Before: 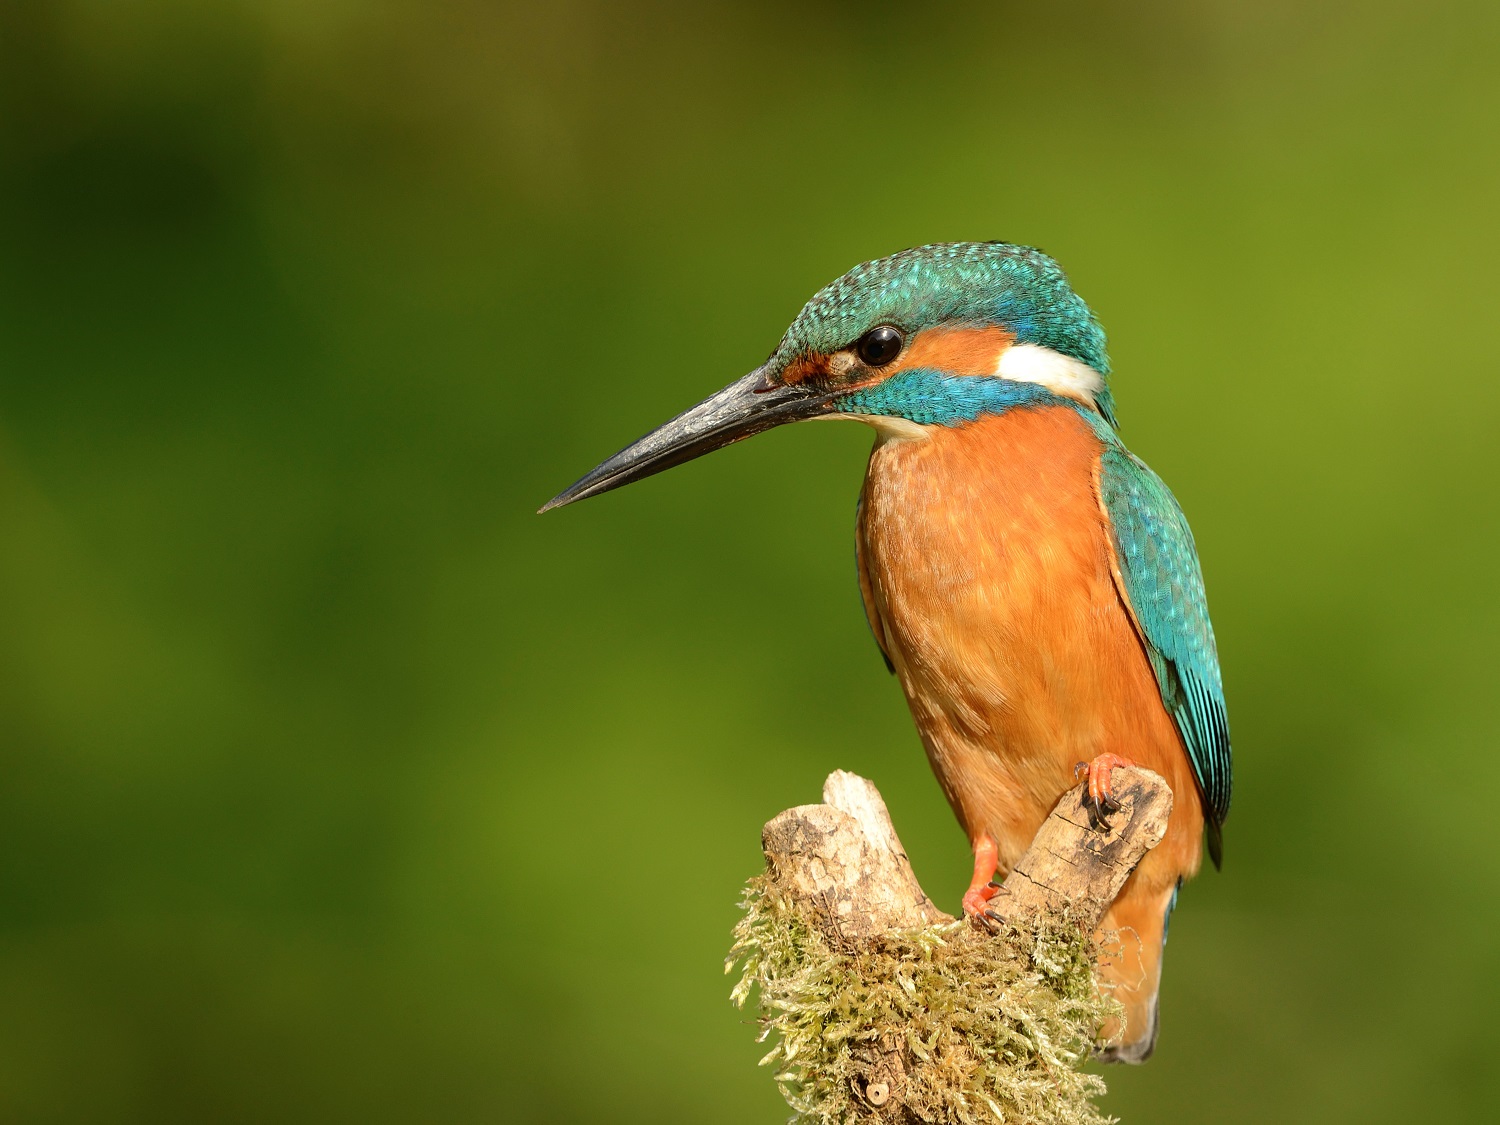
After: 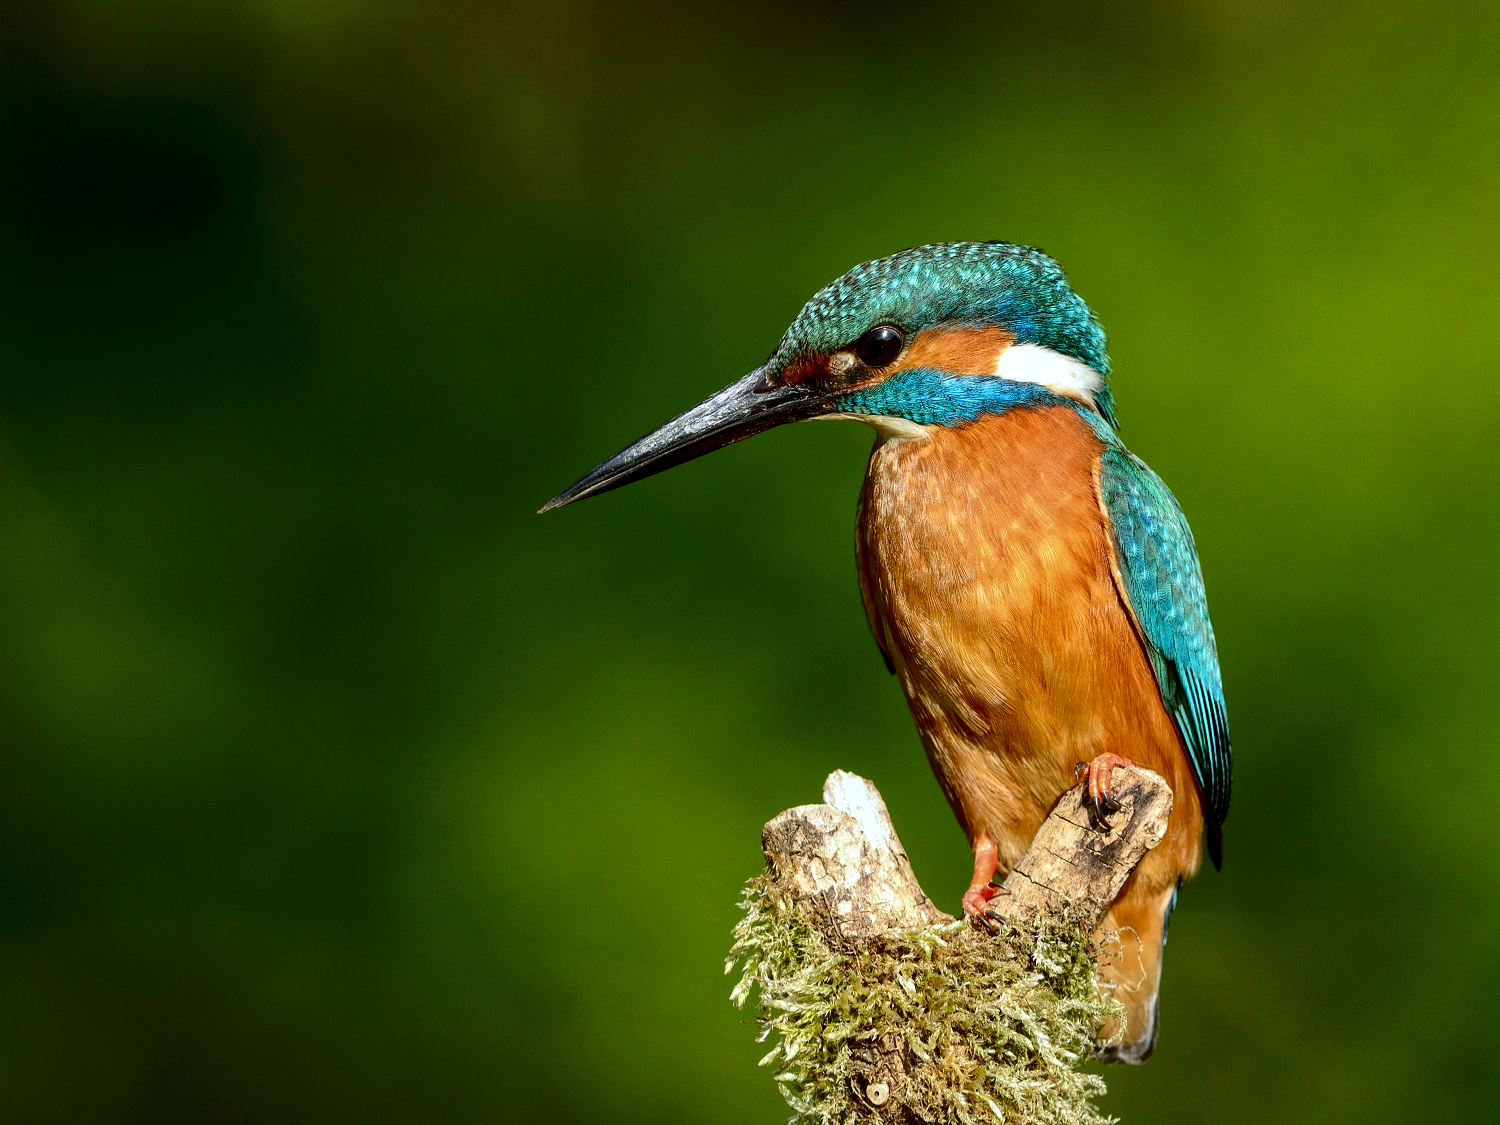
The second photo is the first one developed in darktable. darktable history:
contrast brightness saturation: contrast 0.19, brightness -0.24, saturation 0.11
local contrast: highlights 99%, shadows 86%, detail 160%, midtone range 0.2
white balance: red 0.926, green 1.003, blue 1.133
